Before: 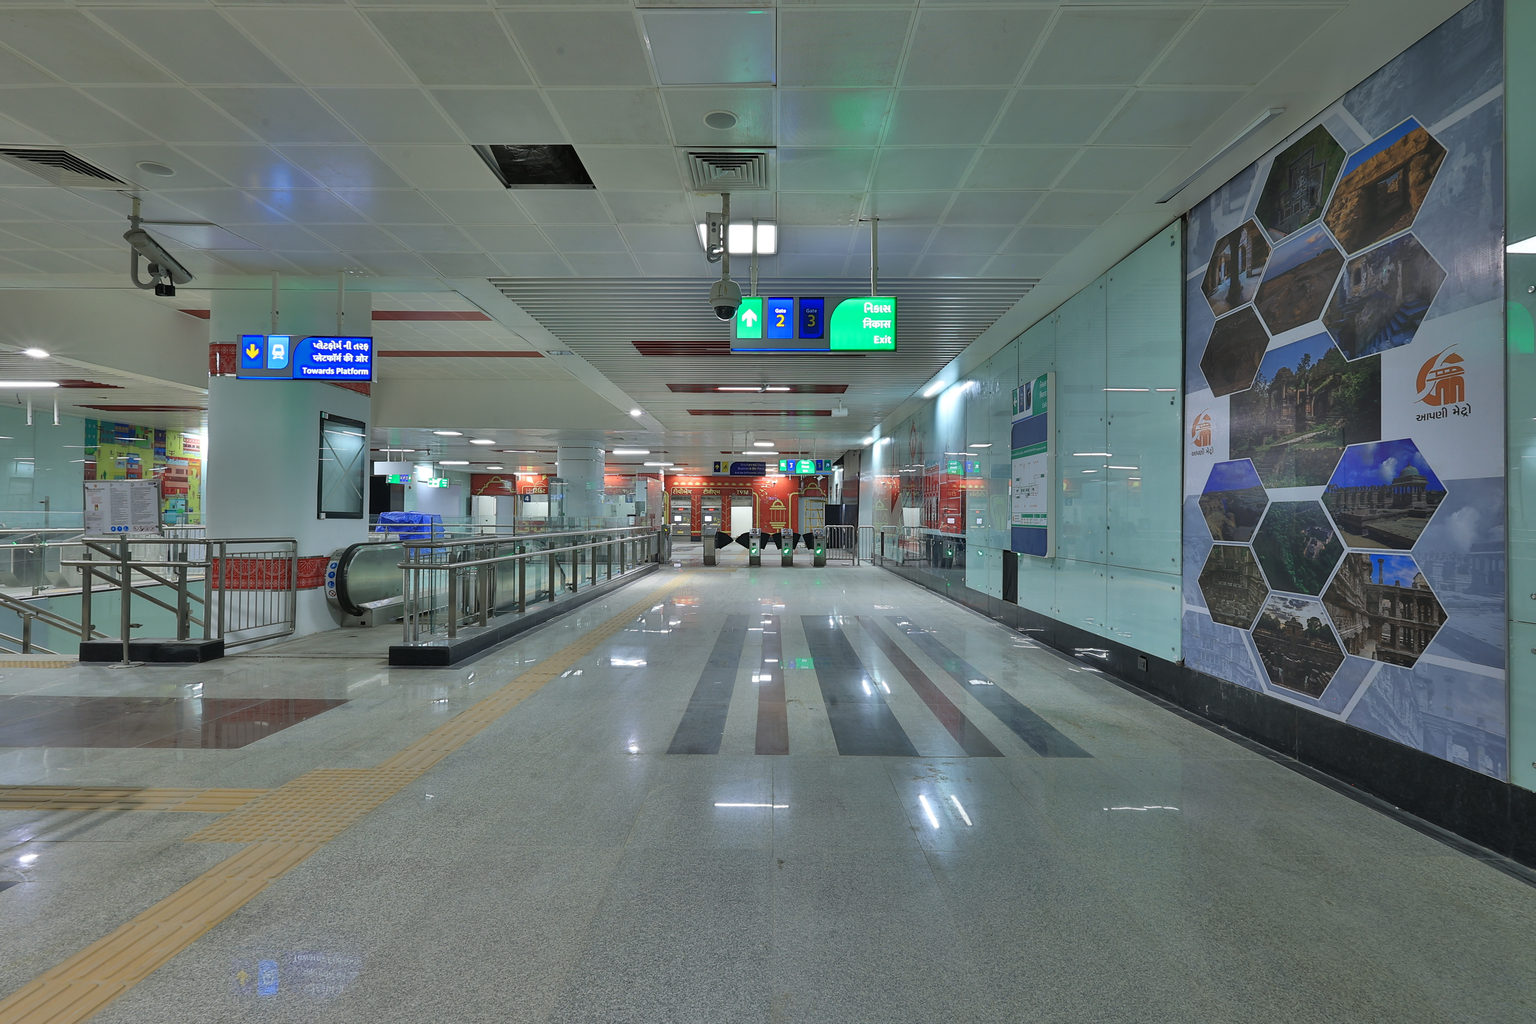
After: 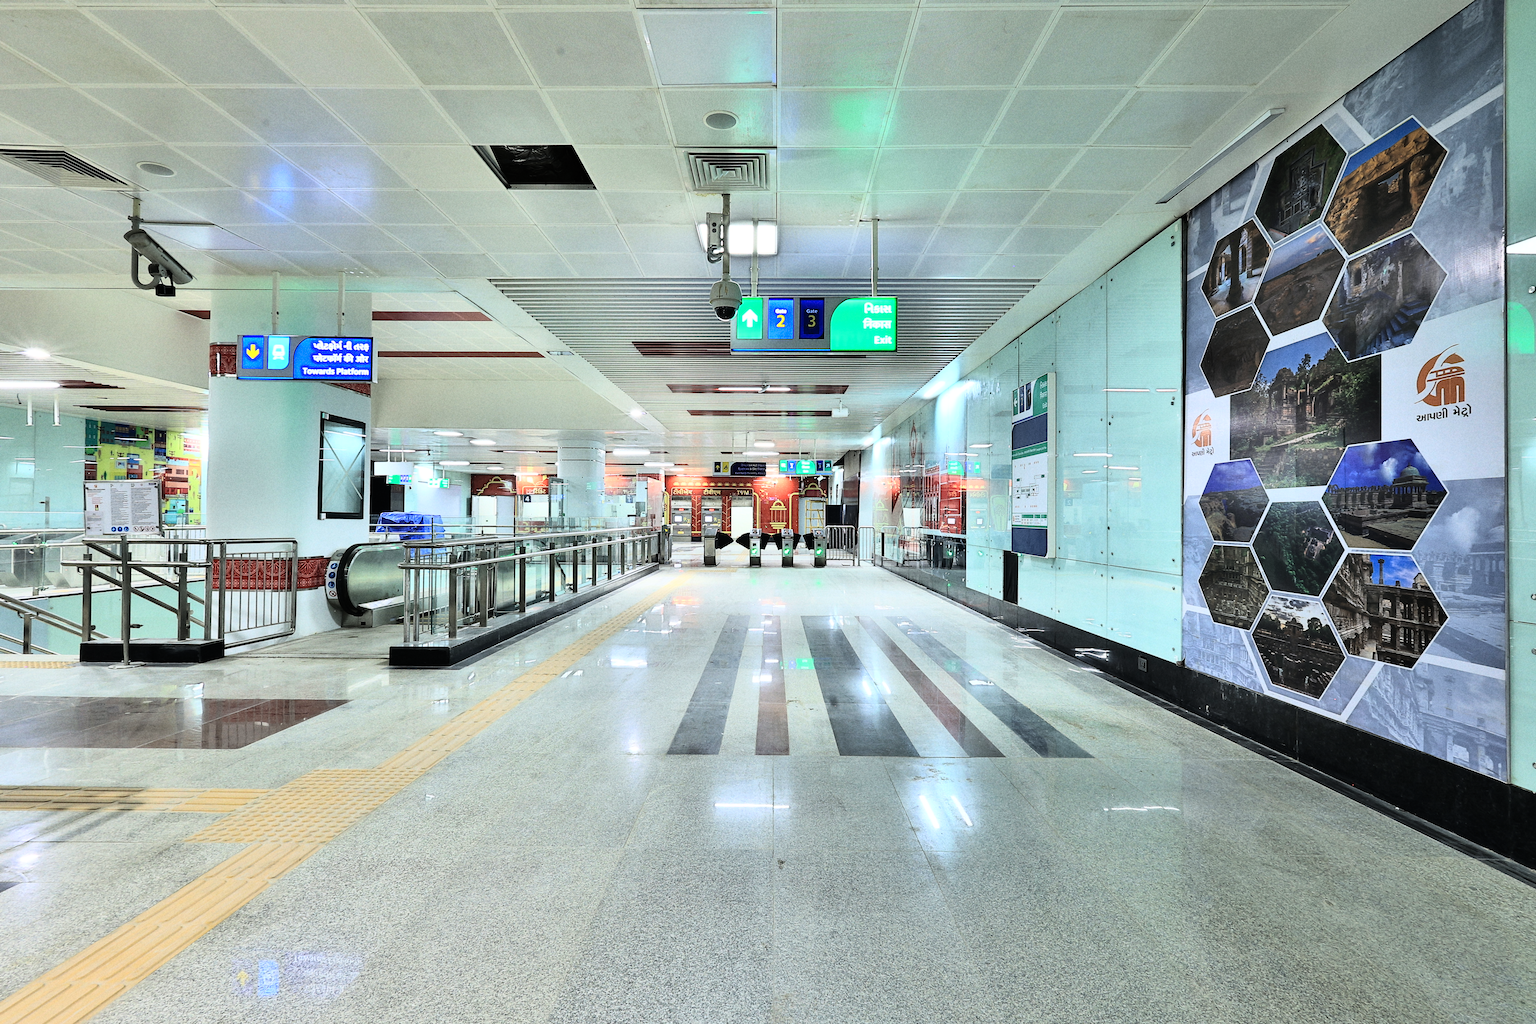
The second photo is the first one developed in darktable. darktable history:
grain: coarseness 7.08 ISO, strength 21.67%, mid-tones bias 59.58%
rgb curve: curves: ch0 [(0, 0) (0.21, 0.15) (0.24, 0.21) (0.5, 0.75) (0.75, 0.96) (0.89, 0.99) (1, 1)]; ch1 [(0, 0.02) (0.21, 0.13) (0.25, 0.2) (0.5, 0.67) (0.75, 0.9) (0.89, 0.97) (1, 1)]; ch2 [(0, 0.02) (0.21, 0.13) (0.25, 0.2) (0.5, 0.67) (0.75, 0.9) (0.89, 0.97) (1, 1)], compensate middle gray true
